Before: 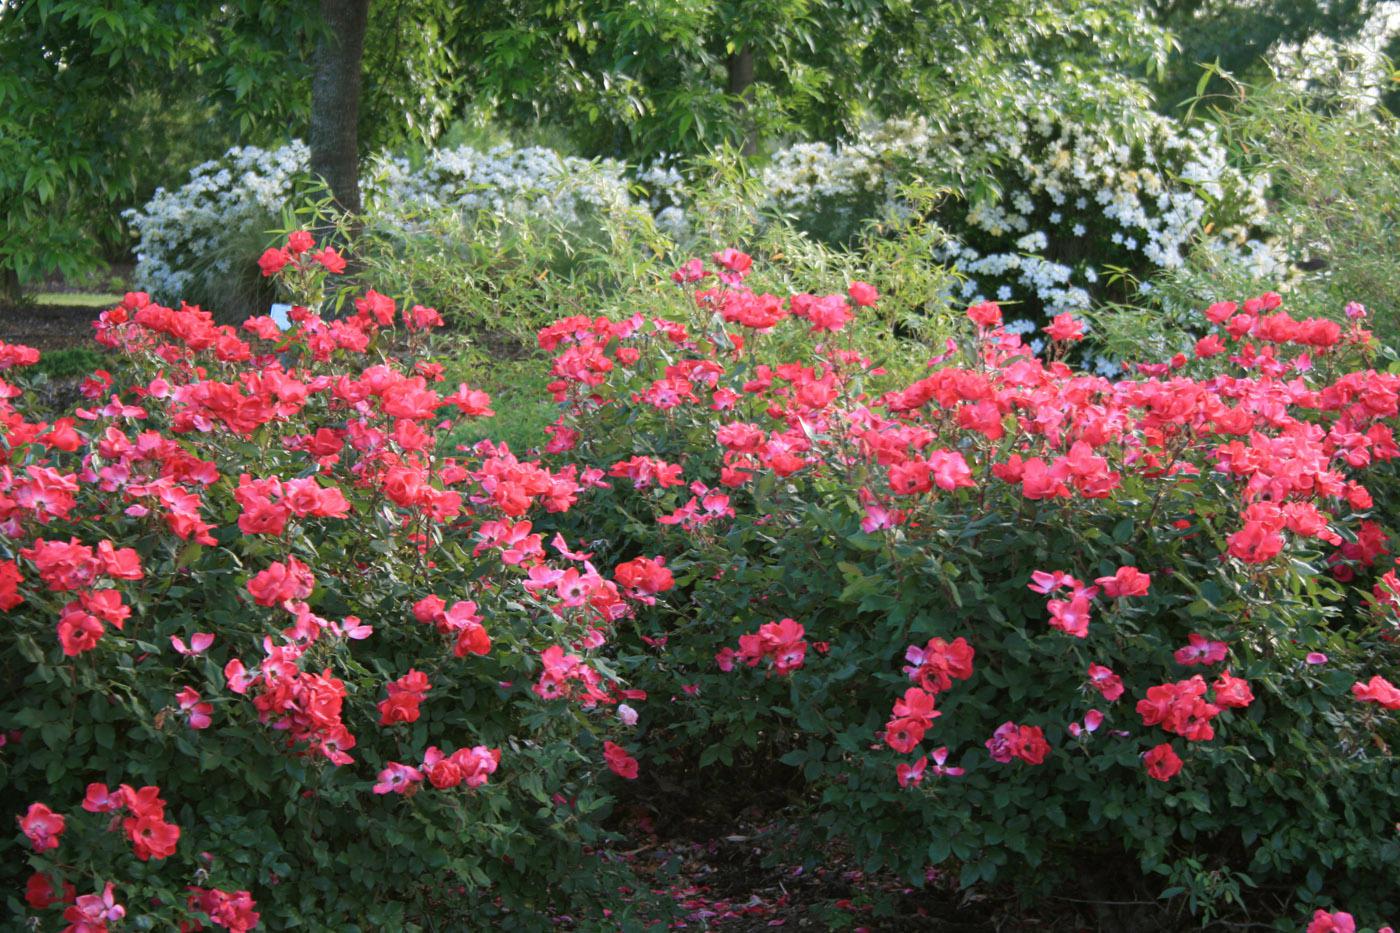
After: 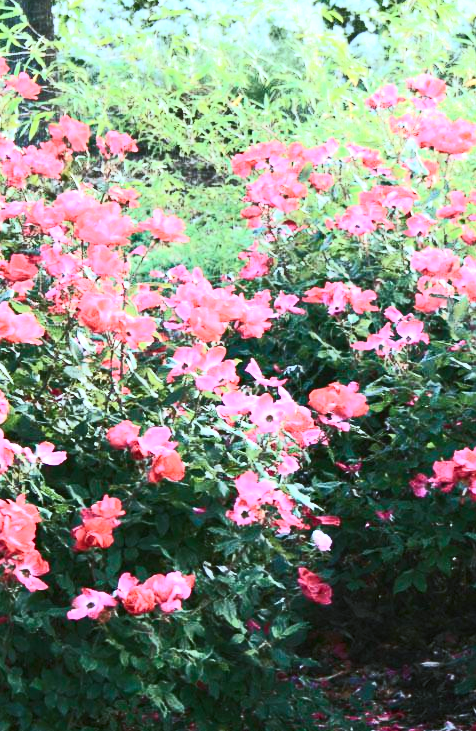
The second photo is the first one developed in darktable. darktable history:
color calibration: illuminant F (fluorescent), F source F9 (Cool White Deluxe 4150 K) – high CRI, x 0.374, y 0.373, temperature 4152.15 K
exposure: black level correction 0, exposure 0.928 EV, compensate exposure bias true, compensate highlight preservation false
tone curve: curves: ch0 [(0, 0) (0.427, 0.375) (0.616, 0.801) (1, 1)], color space Lab, independent channels, preserve colors none
crop and rotate: left 21.915%, top 18.66%, right 44.026%, bottom 2.984%
